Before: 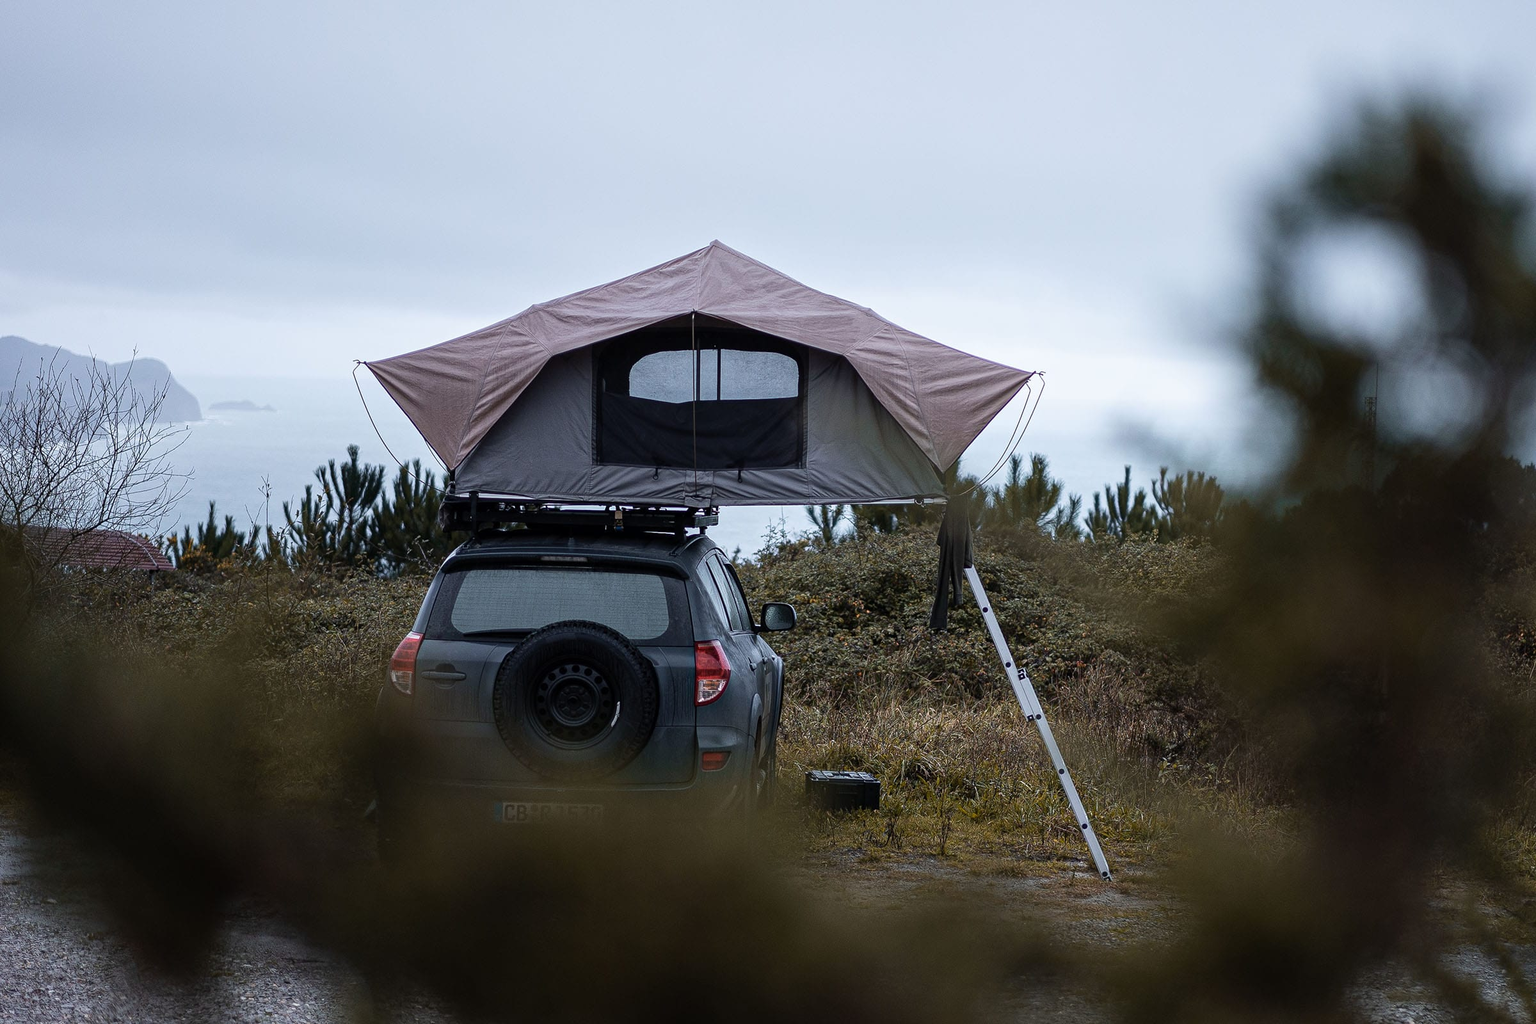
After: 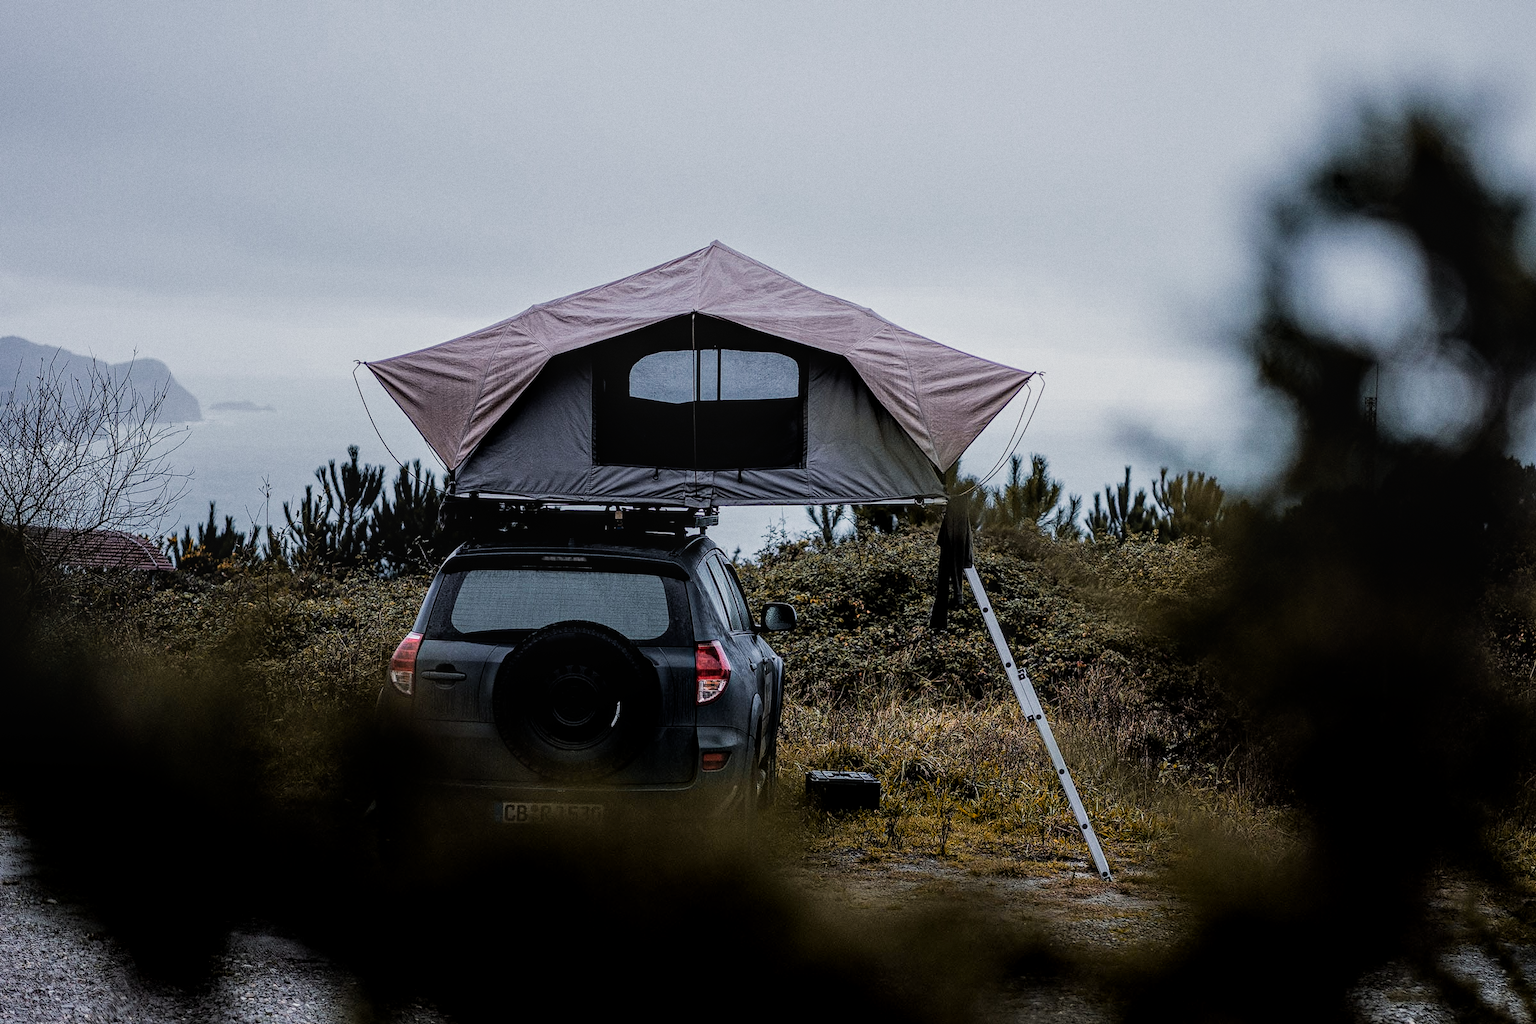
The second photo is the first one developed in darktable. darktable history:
filmic rgb: black relative exposure -5 EV, hardness 2.88, contrast 1.3, highlights saturation mix -30%
white balance: emerald 1
grain: coarseness 0.09 ISO
local contrast: on, module defaults
exposure: black level correction 0.001, exposure 0.14 EV, compensate highlight preservation false
color zones: curves: ch0 [(0, 0.499) (0.143, 0.5) (0.286, 0.5) (0.429, 0.476) (0.571, 0.284) (0.714, 0.243) (0.857, 0.449) (1, 0.499)]; ch1 [(0, 0.532) (0.143, 0.645) (0.286, 0.696) (0.429, 0.211) (0.571, 0.504) (0.714, 0.493) (0.857, 0.495) (1, 0.532)]; ch2 [(0, 0.5) (0.143, 0.5) (0.286, 0.427) (0.429, 0.324) (0.571, 0.5) (0.714, 0.5) (0.857, 0.5) (1, 0.5)]
